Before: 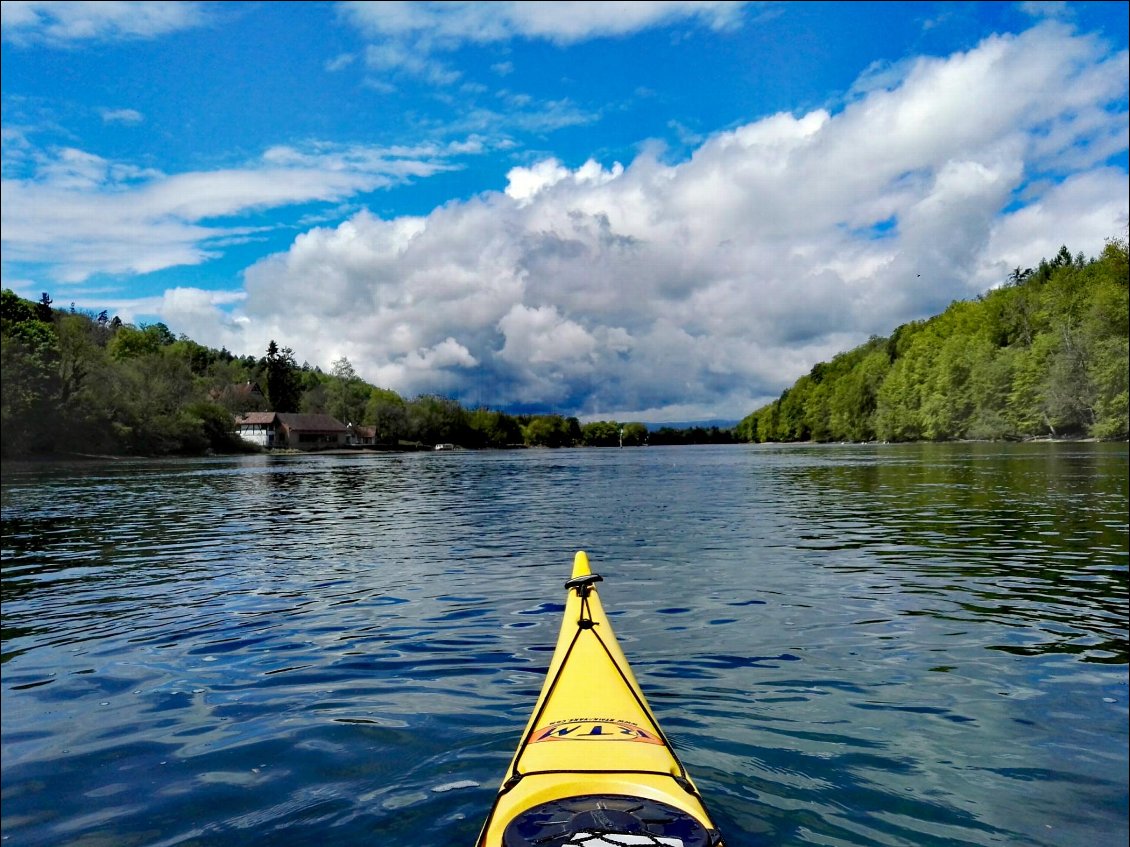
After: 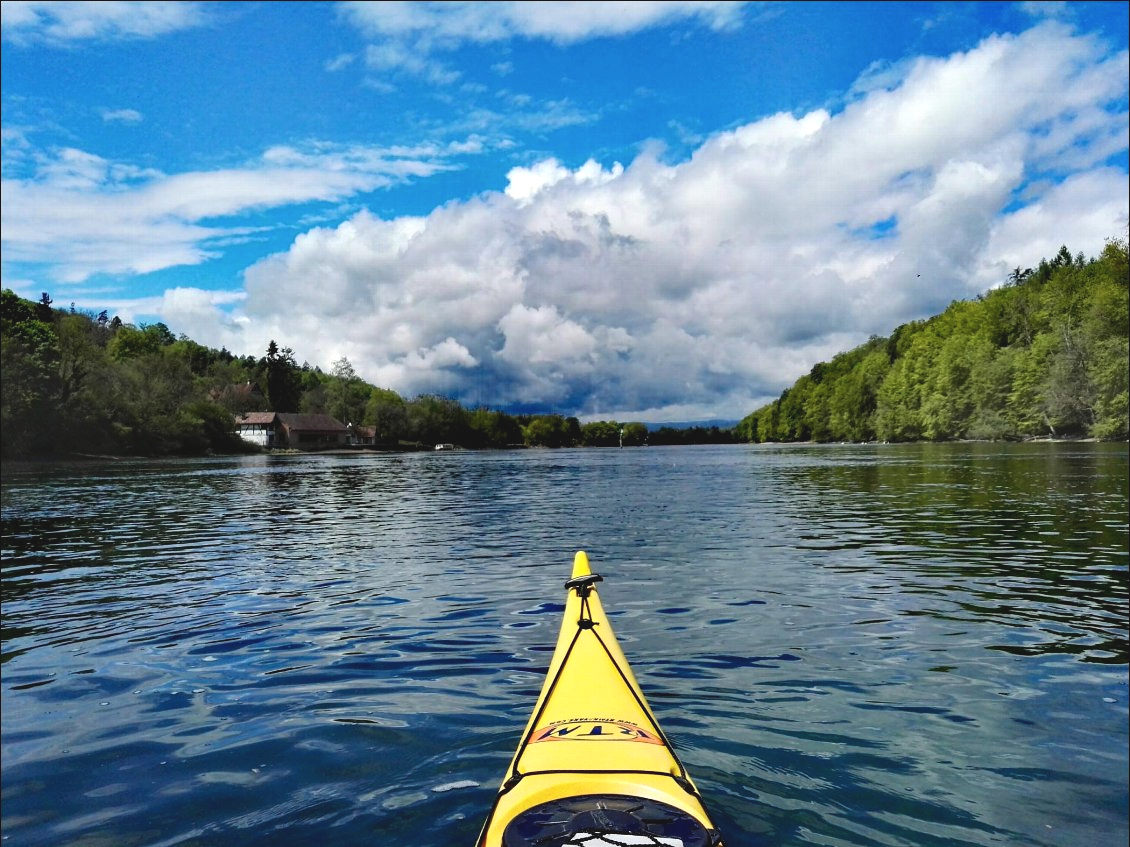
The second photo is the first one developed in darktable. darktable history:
contrast brightness saturation: contrast 0.136
exposure: black level correction -0.009, exposure 0.071 EV, compensate highlight preservation false
